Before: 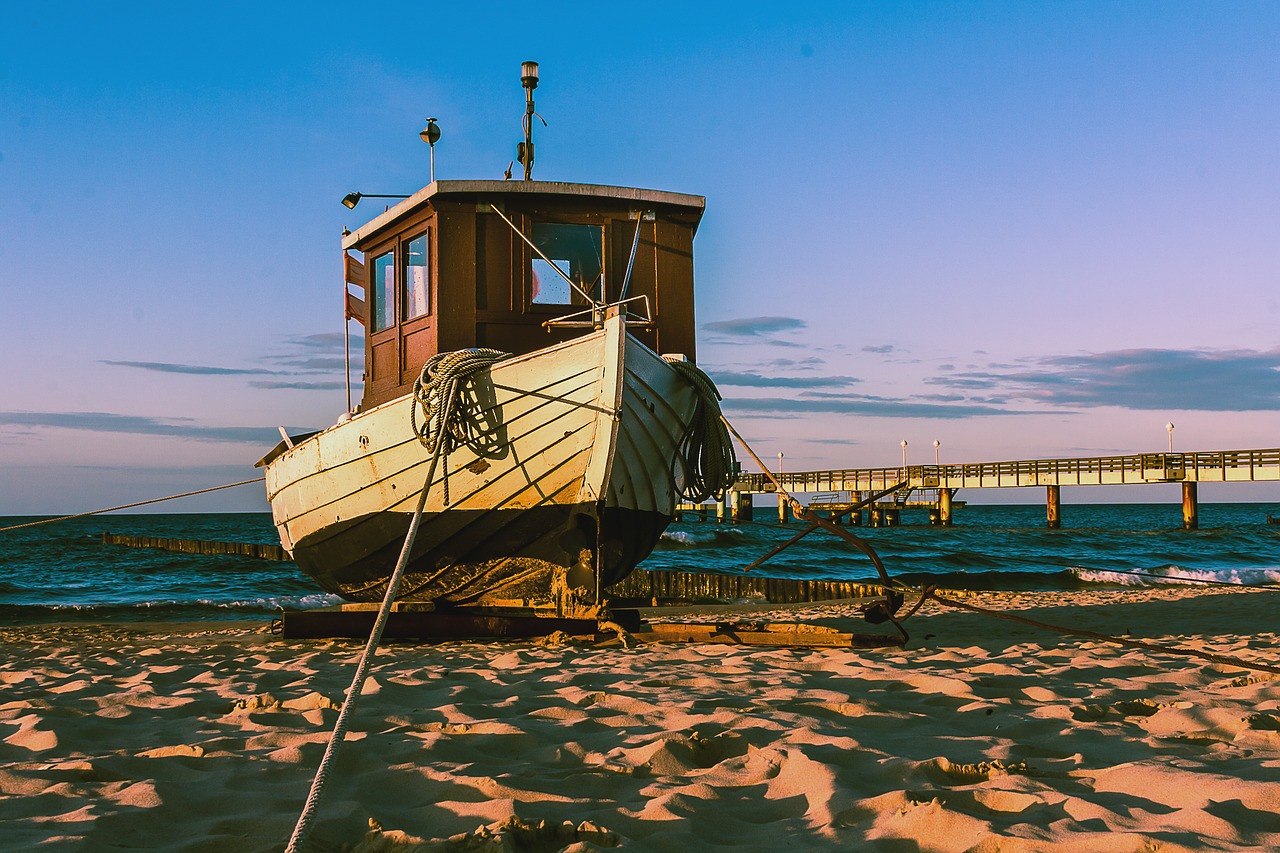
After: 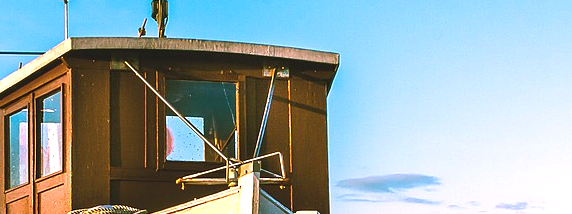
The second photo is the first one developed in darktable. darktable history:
crop: left 28.64%, top 16.832%, right 26.637%, bottom 58.055%
exposure: black level correction 0, exposure 1.1 EV, compensate highlight preservation false
